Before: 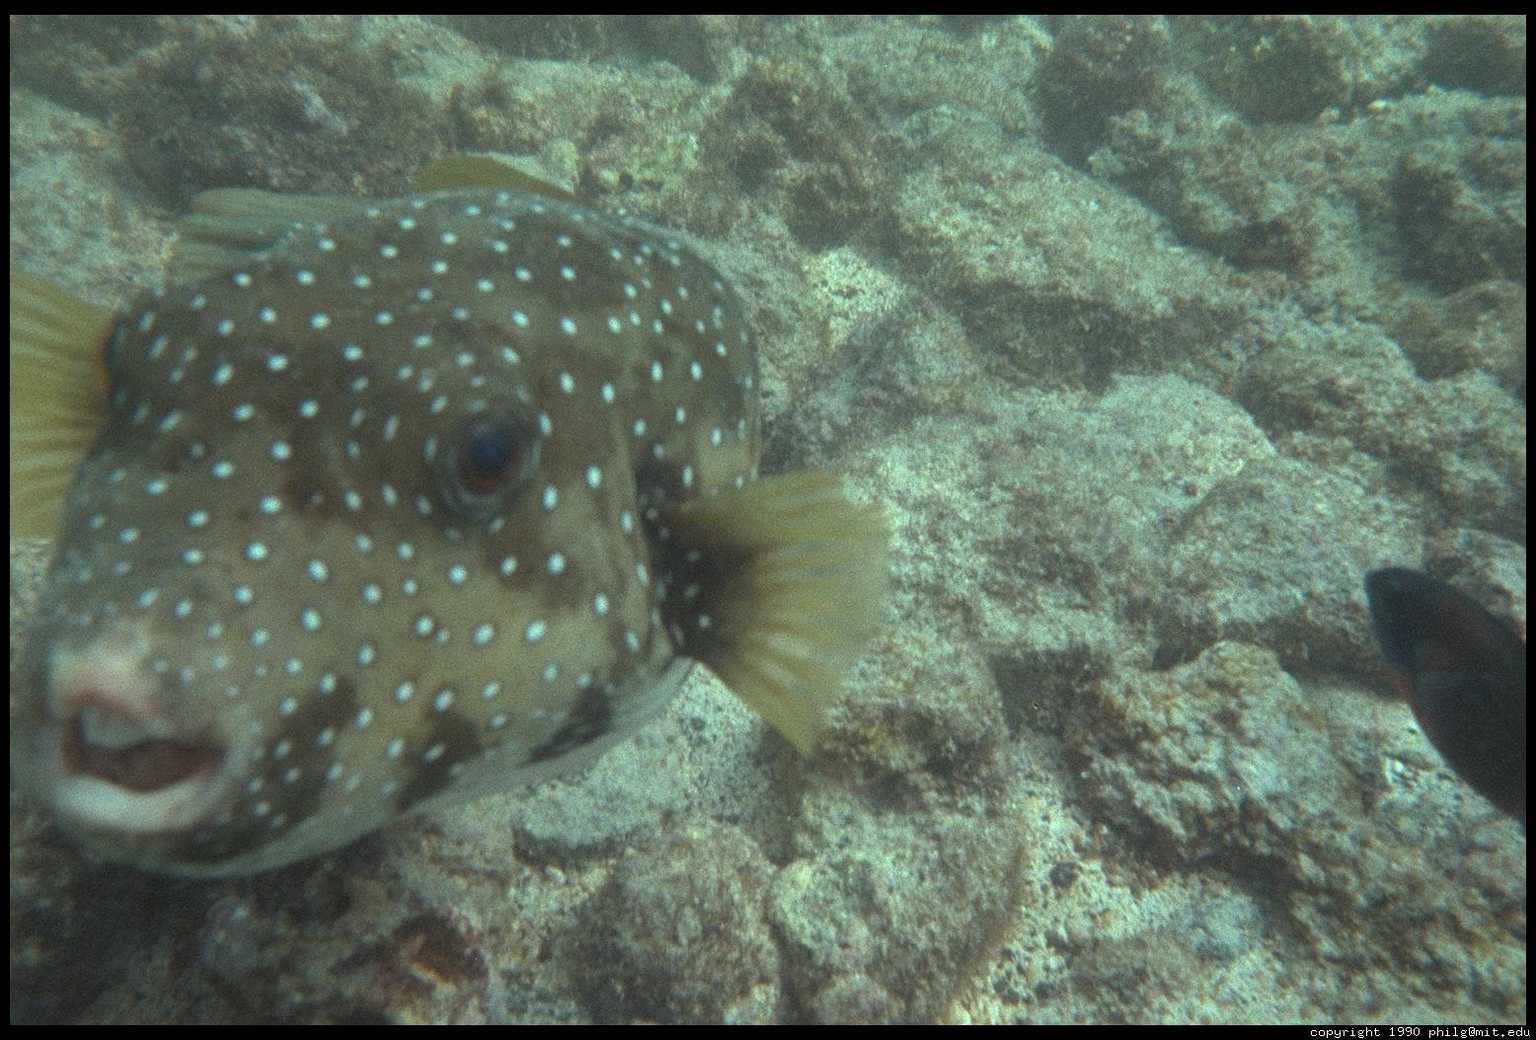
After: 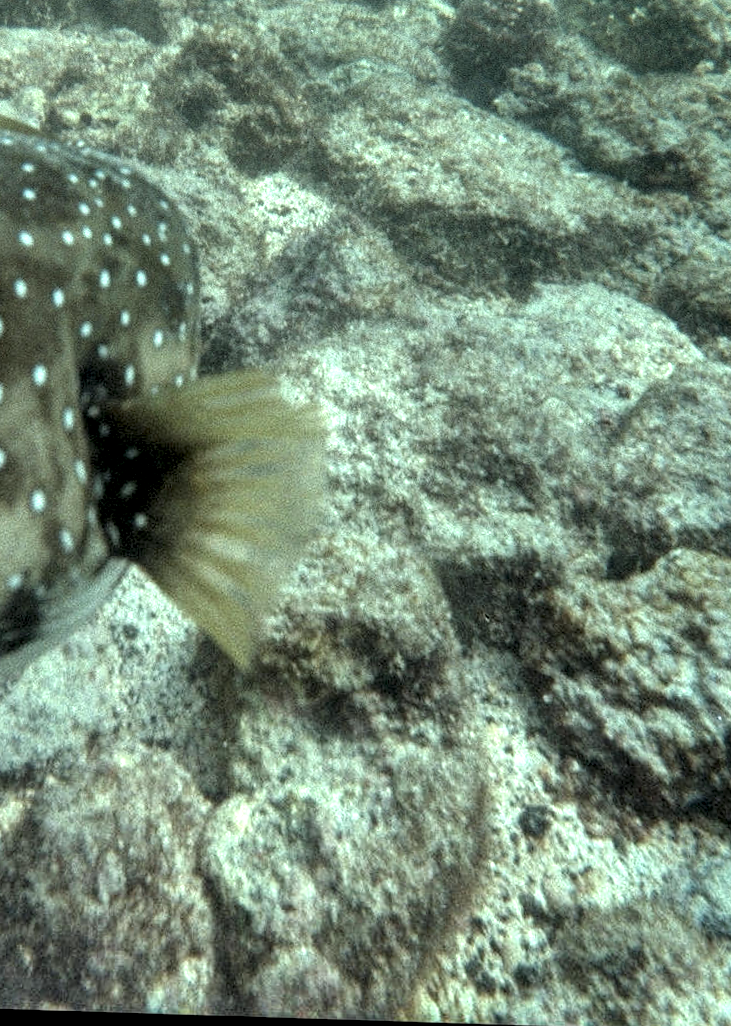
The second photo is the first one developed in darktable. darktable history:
crop: left 31.458%, top 0%, right 11.876%
white balance: red 0.978, blue 0.999
local contrast: shadows 185%, detail 225%
rgb levels: preserve colors sum RGB, levels [[0.038, 0.433, 0.934], [0, 0.5, 1], [0, 0.5, 1]]
rotate and perspective: rotation 0.72°, lens shift (vertical) -0.352, lens shift (horizontal) -0.051, crop left 0.152, crop right 0.859, crop top 0.019, crop bottom 0.964
